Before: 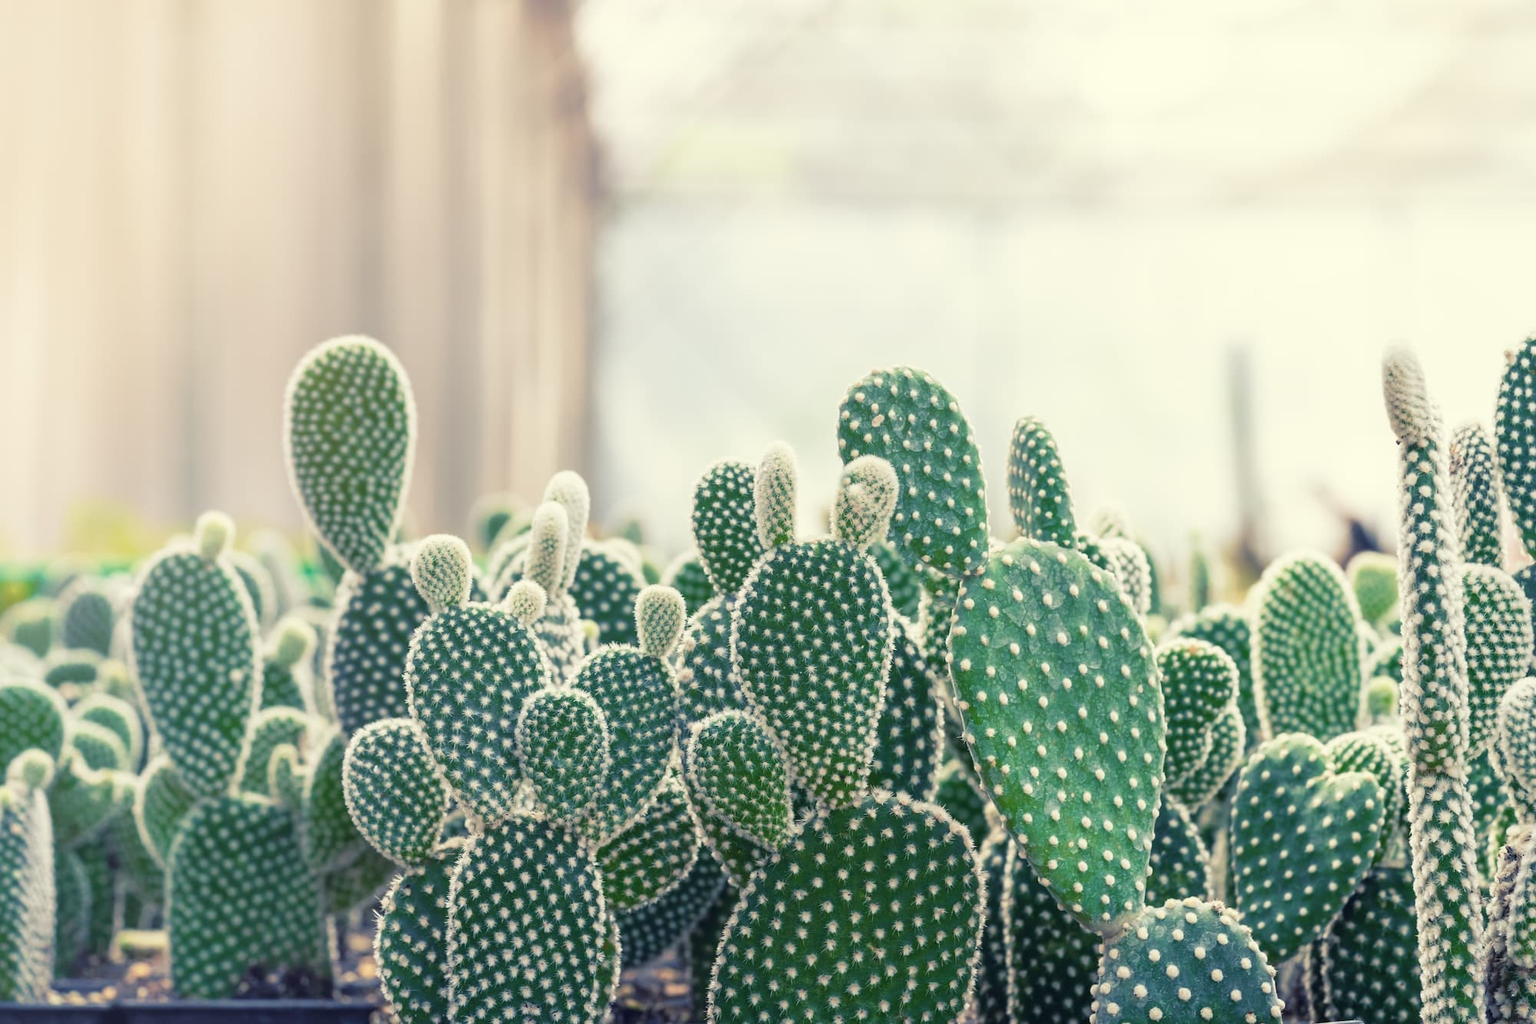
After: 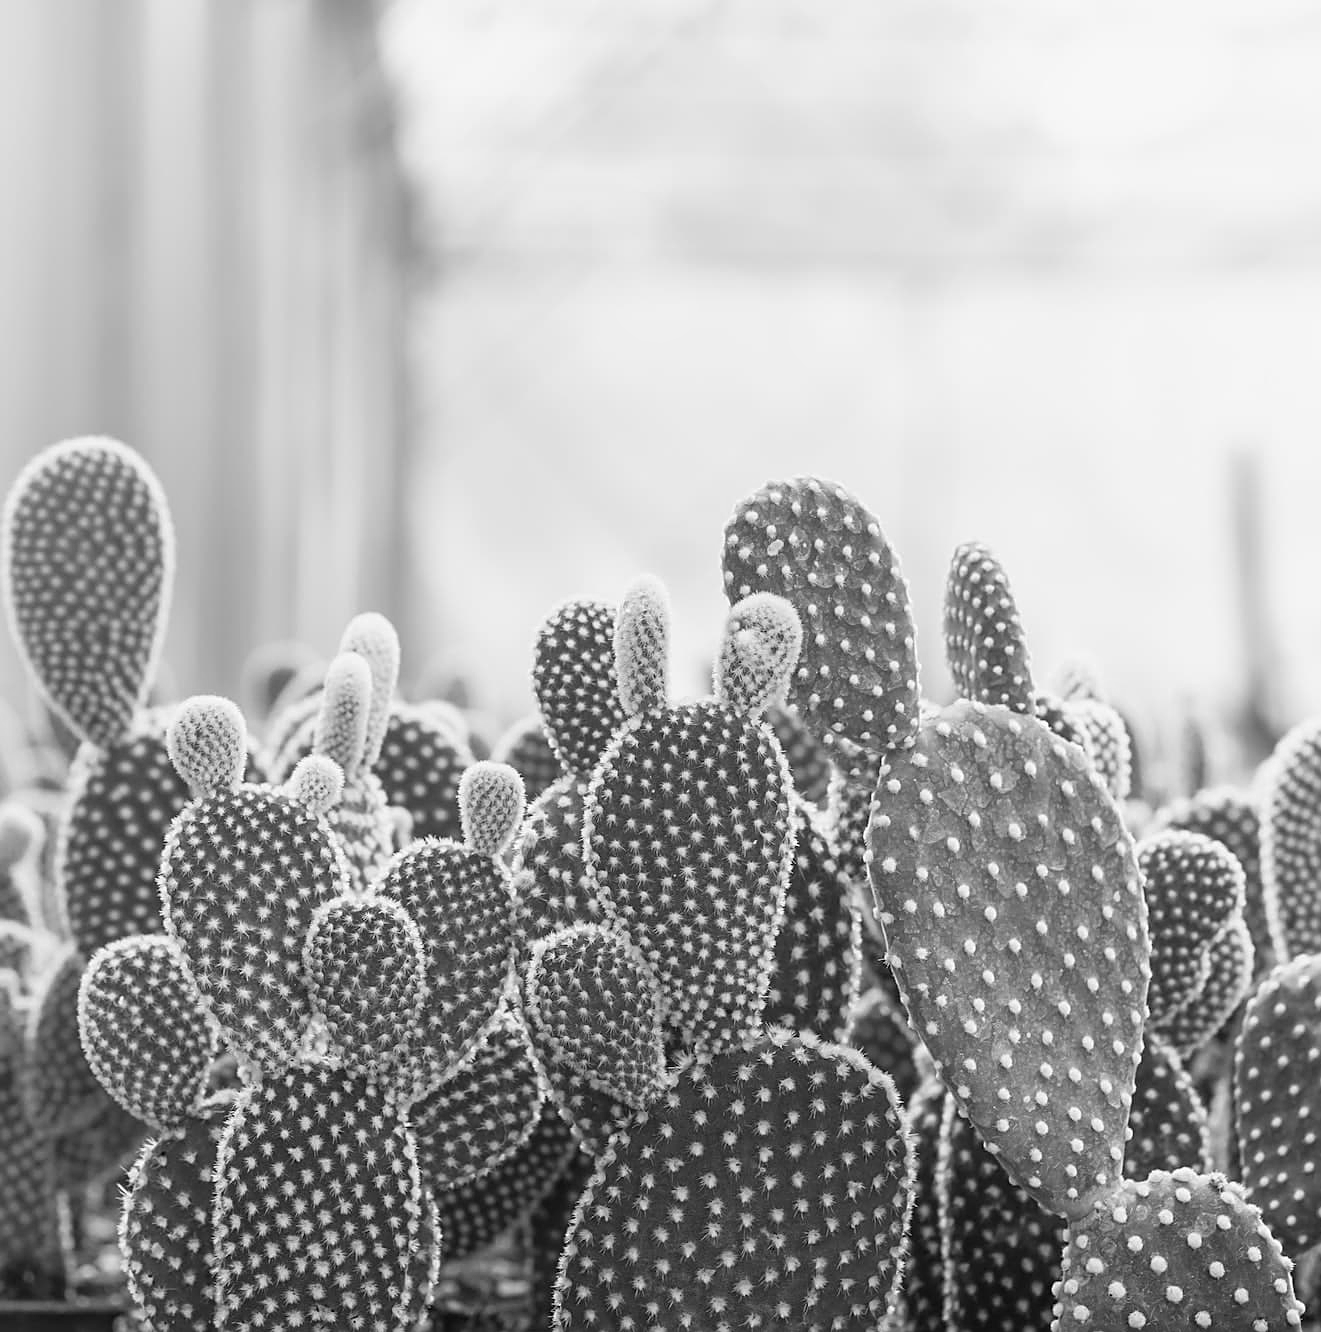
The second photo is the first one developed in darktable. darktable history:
crop and rotate: left 18.442%, right 15.508%
sharpen: on, module defaults
color correction: saturation 0.3
monochrome: a 32, b 64, size 2.3
